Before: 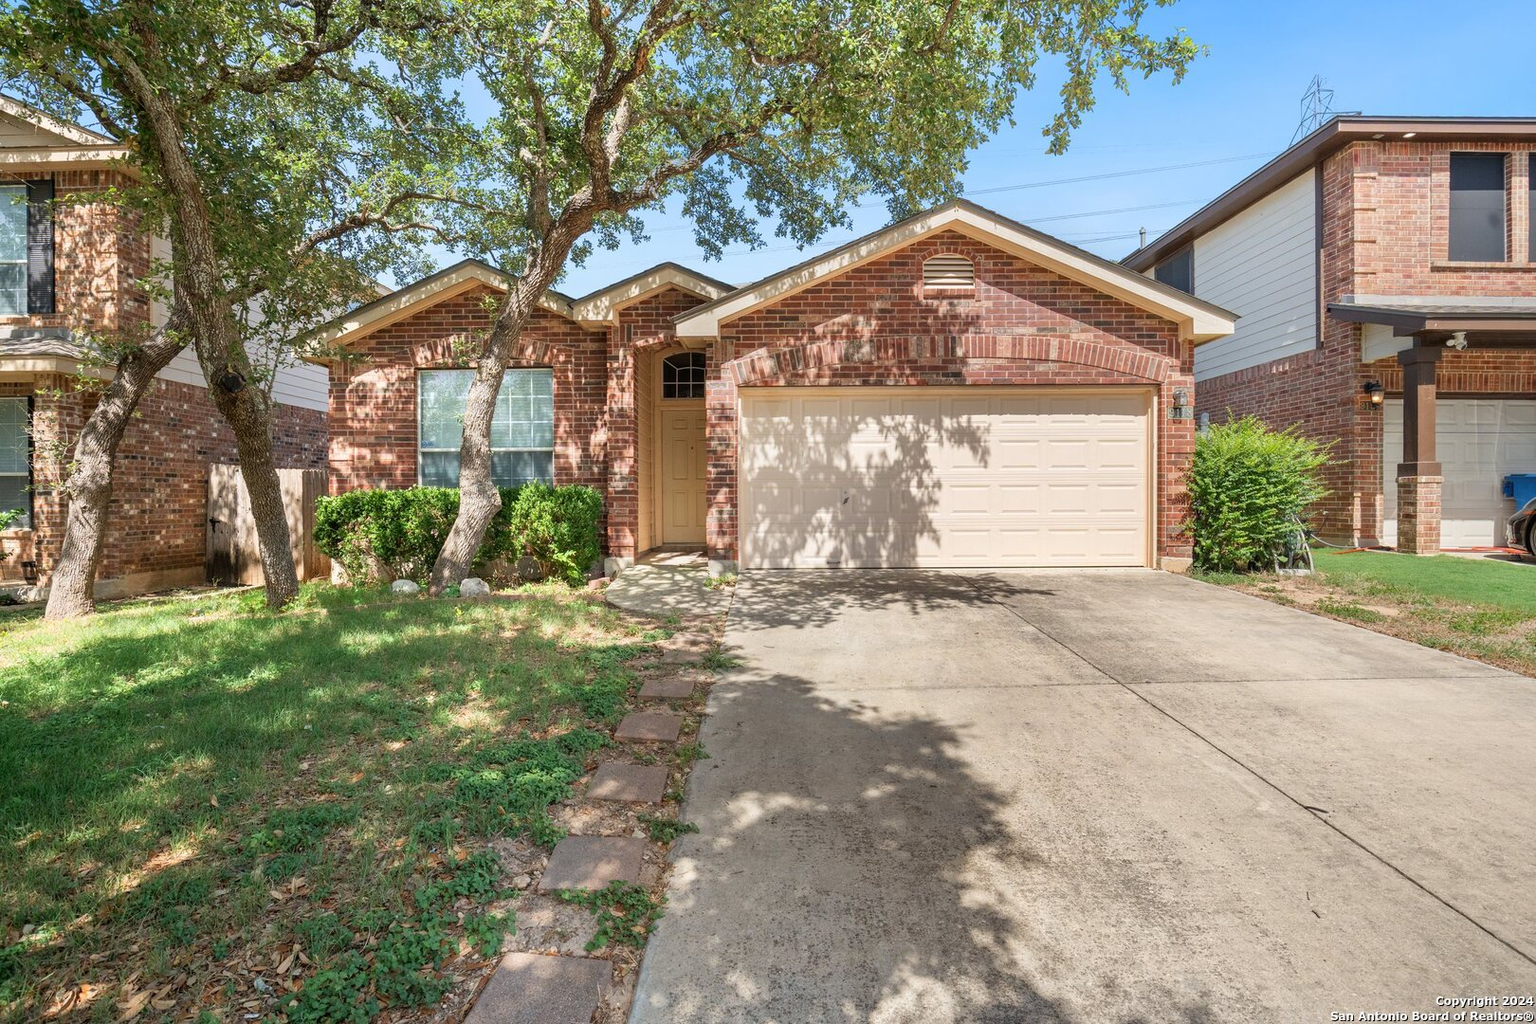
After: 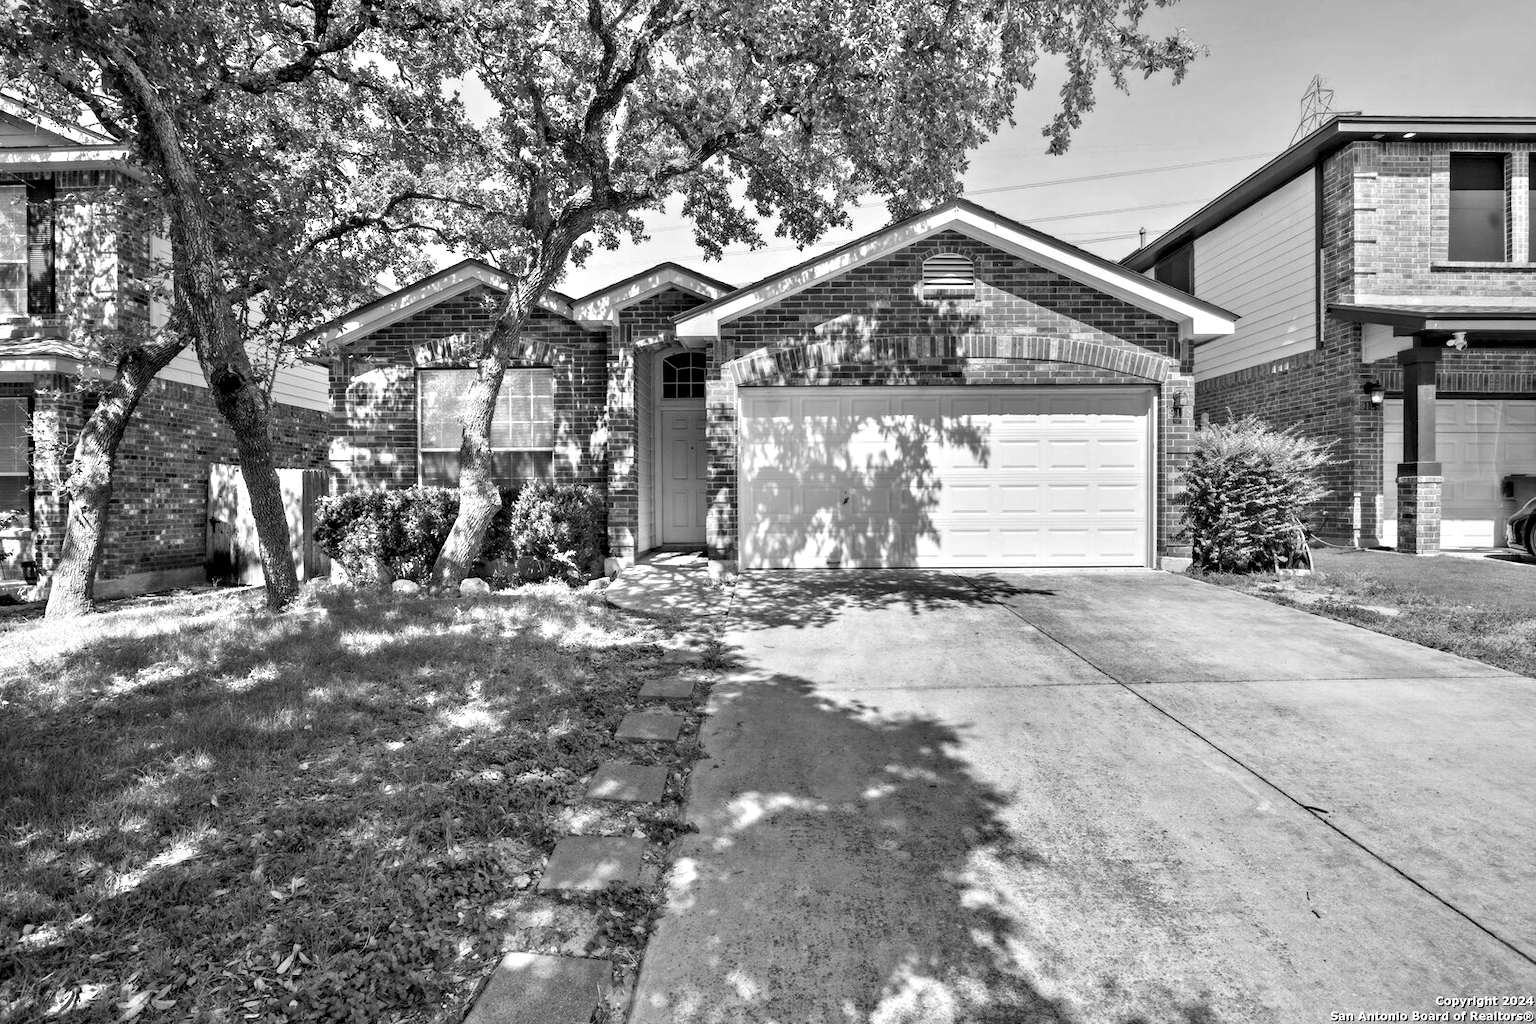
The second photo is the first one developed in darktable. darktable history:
monochrome: a 16.01, b -2.65, highlights 0.52
color balance: on, module defaults
contrast equalizer: y [[0.511, 0.558, 0.631, 0.632, 0.559, 0.512], [0.5 ×6], [0.5 ×6], [0 ×6], [0 ×6]]
